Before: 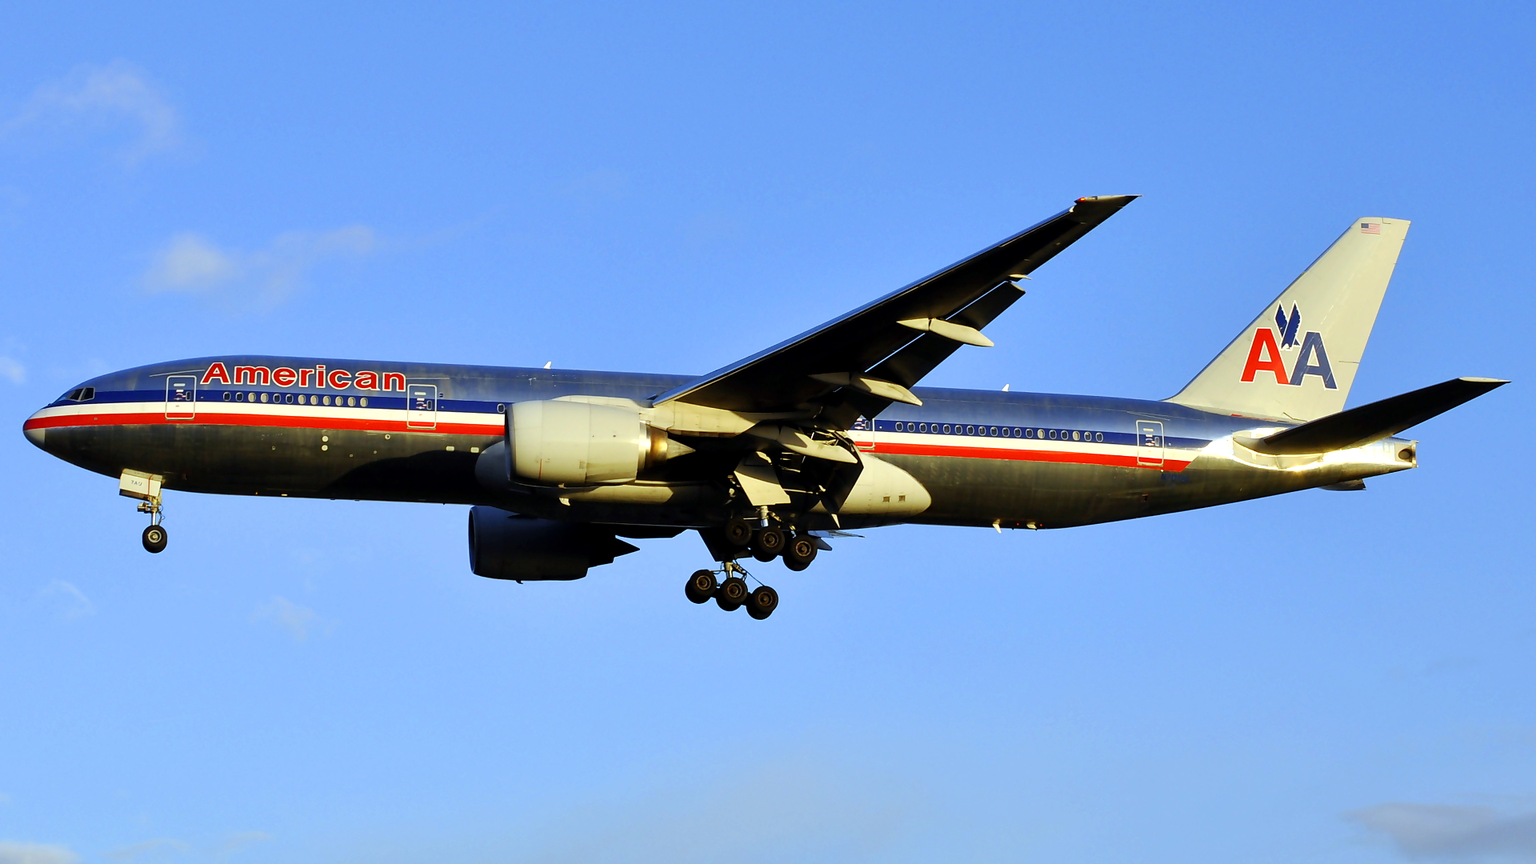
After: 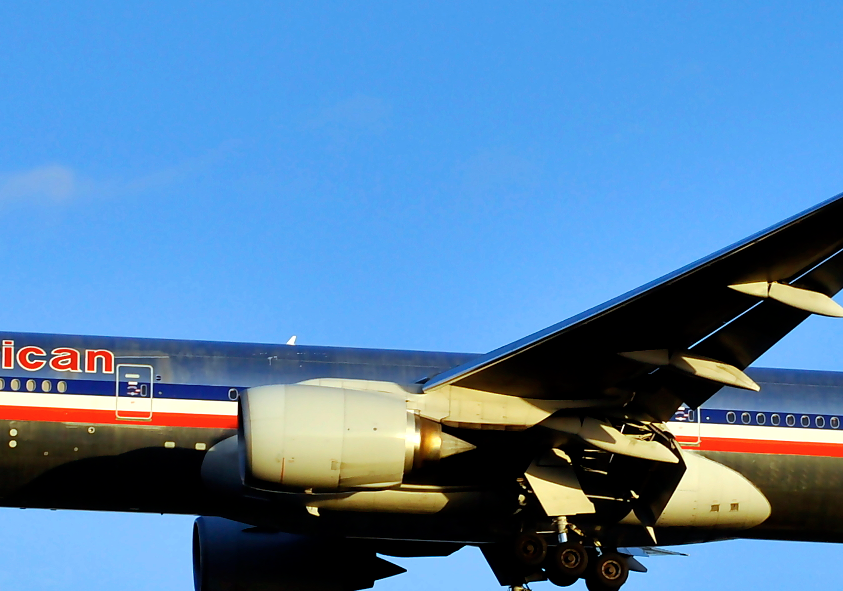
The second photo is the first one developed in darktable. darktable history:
shadows and highlights: shadows 13.01, white point adjustment 1.25, soften with gaussian
crop: left 20.475%, top 10.816%, right 35.593%, bottom 34.422%
contrast brightness saturation: saturation -0.059
